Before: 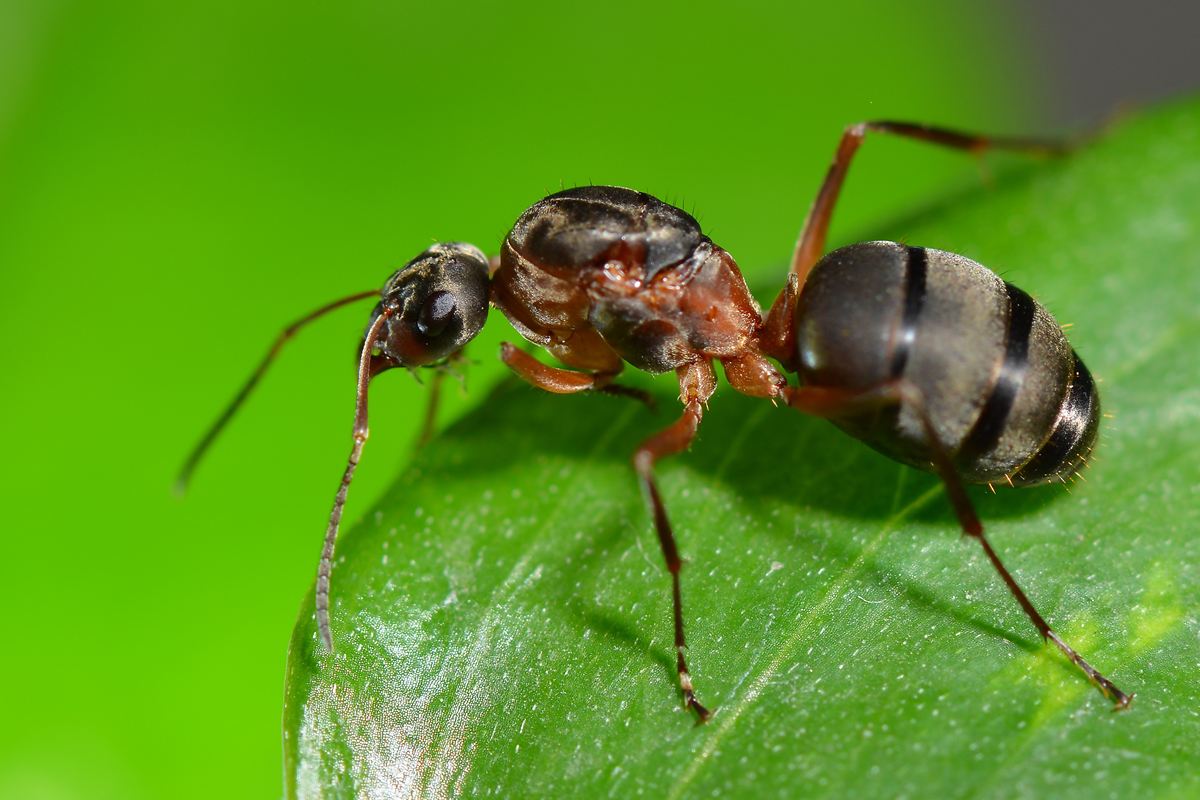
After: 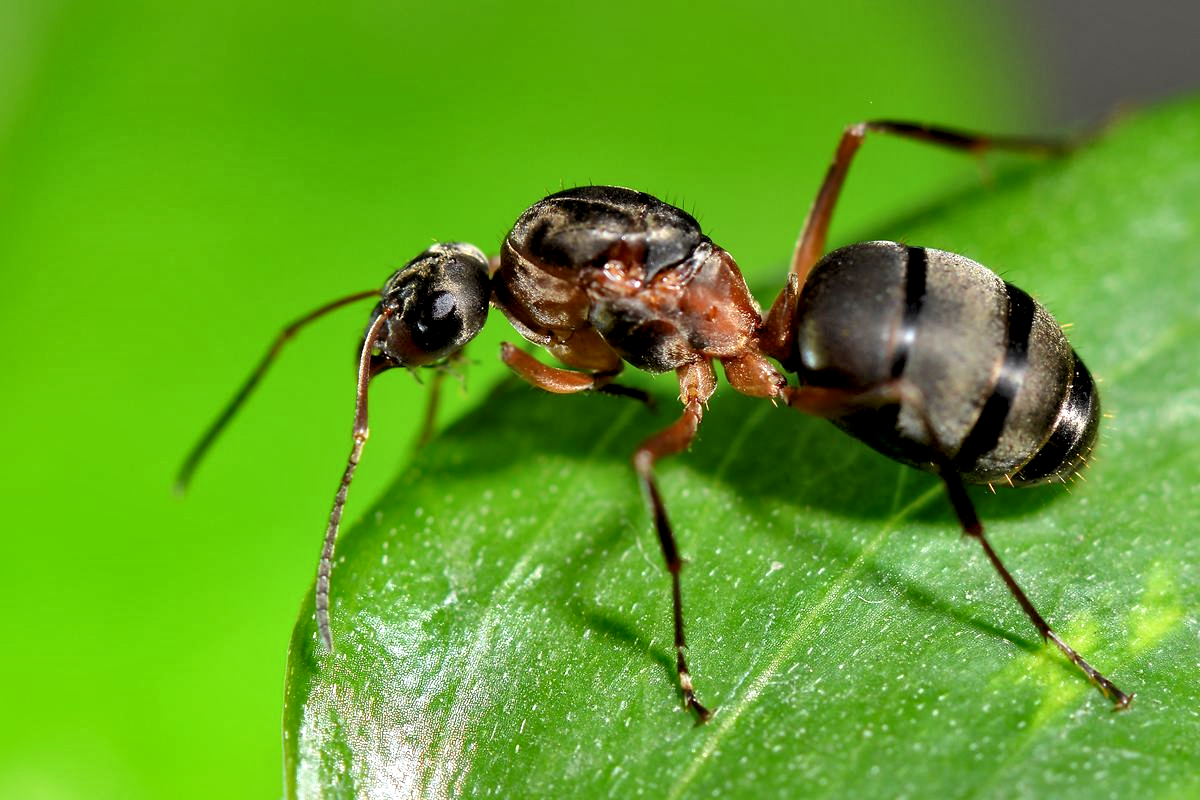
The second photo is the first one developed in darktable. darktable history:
rgb levels: levels [[0.01, 0.419, 0.839], [0, 0.5, 1], [0, 0.5, 1]]
local contrast: mode bilateral grid, contrast 20, coarseness 50, detail 150%, midtone range 0.2
rotate and perspective: crop left 0, crop top 0
